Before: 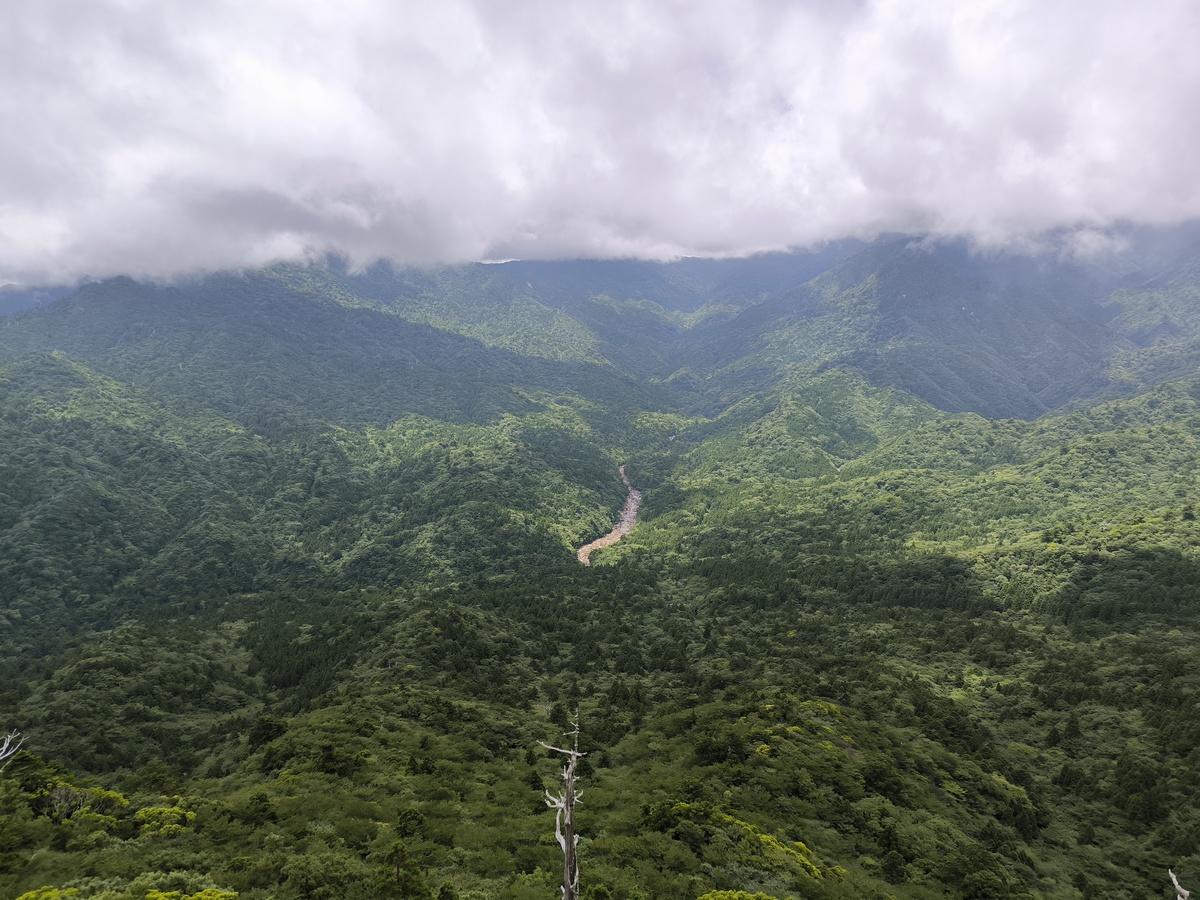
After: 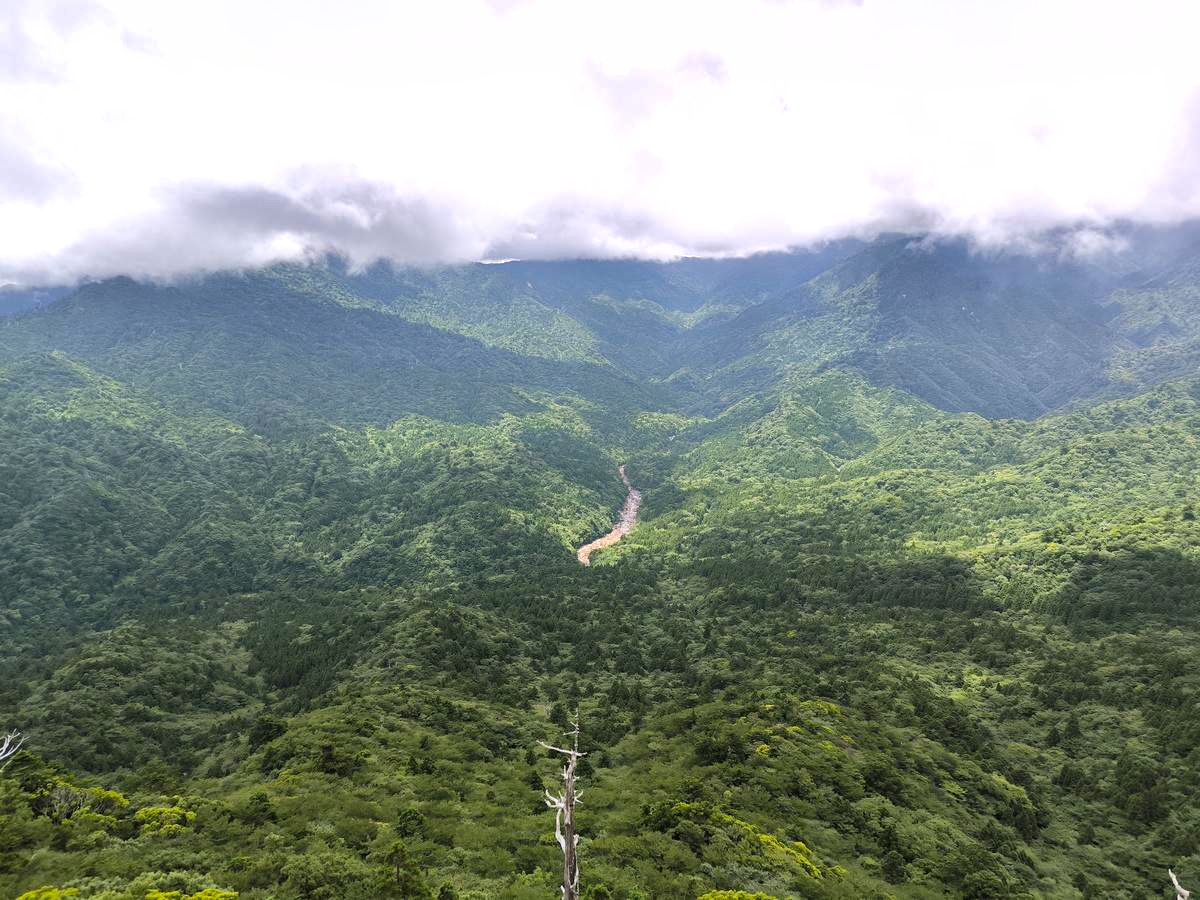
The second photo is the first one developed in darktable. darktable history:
exposure: exposure 0.6 EV, compensate highlight preservation false
shadows and highlights: radius 133.83, soften with gaussian
